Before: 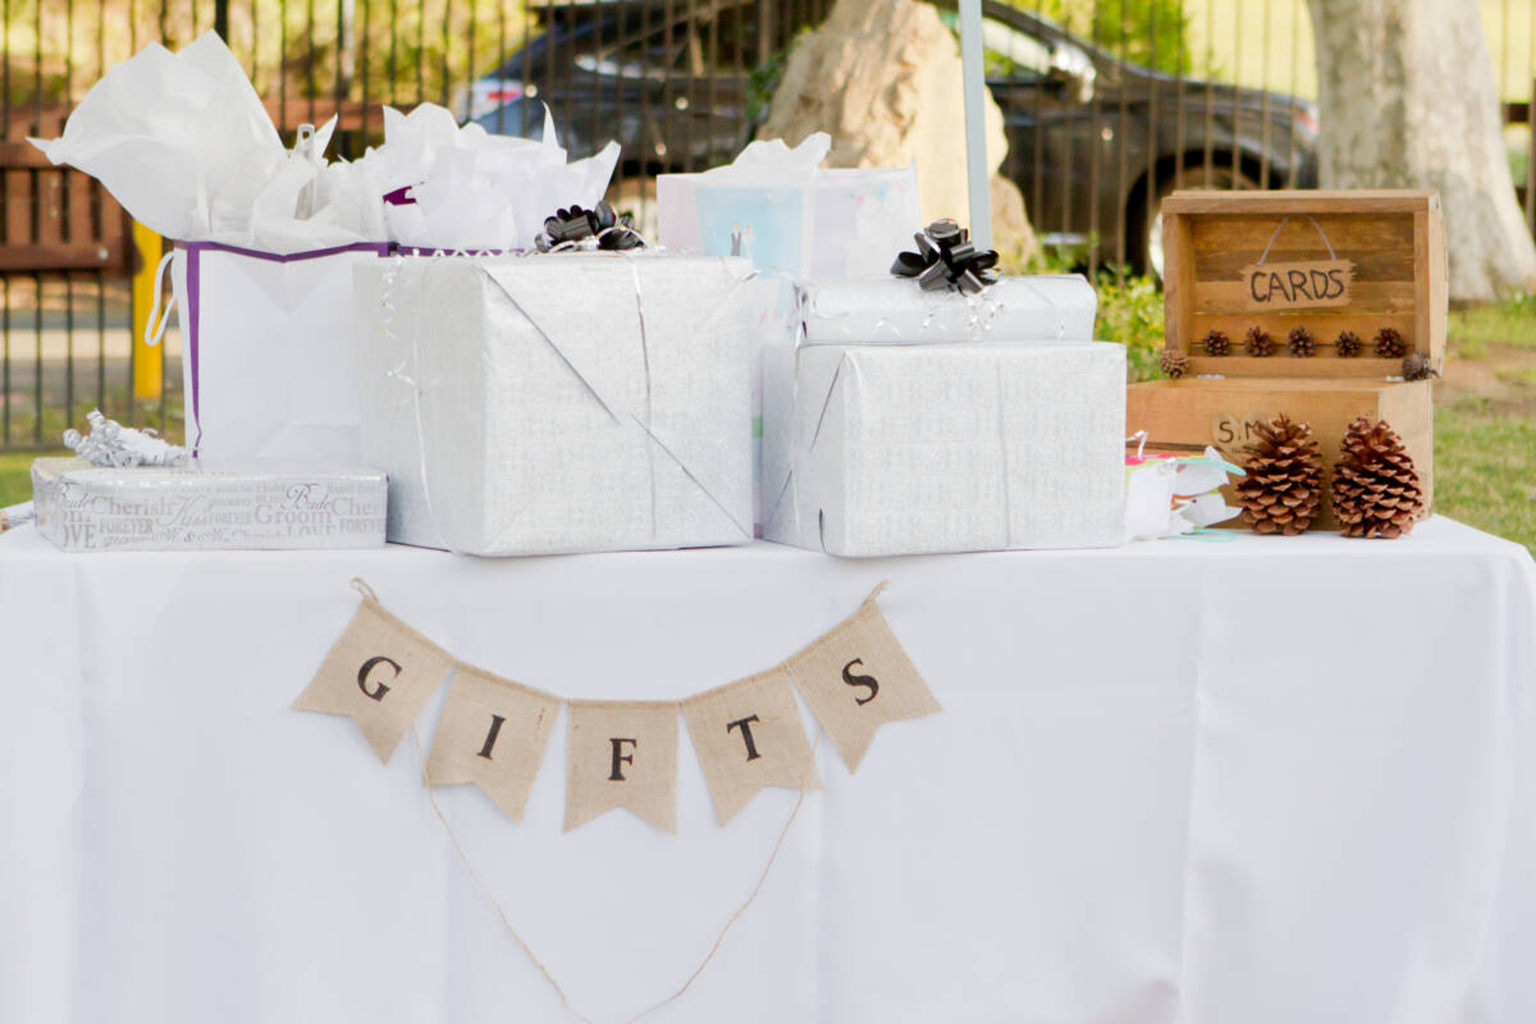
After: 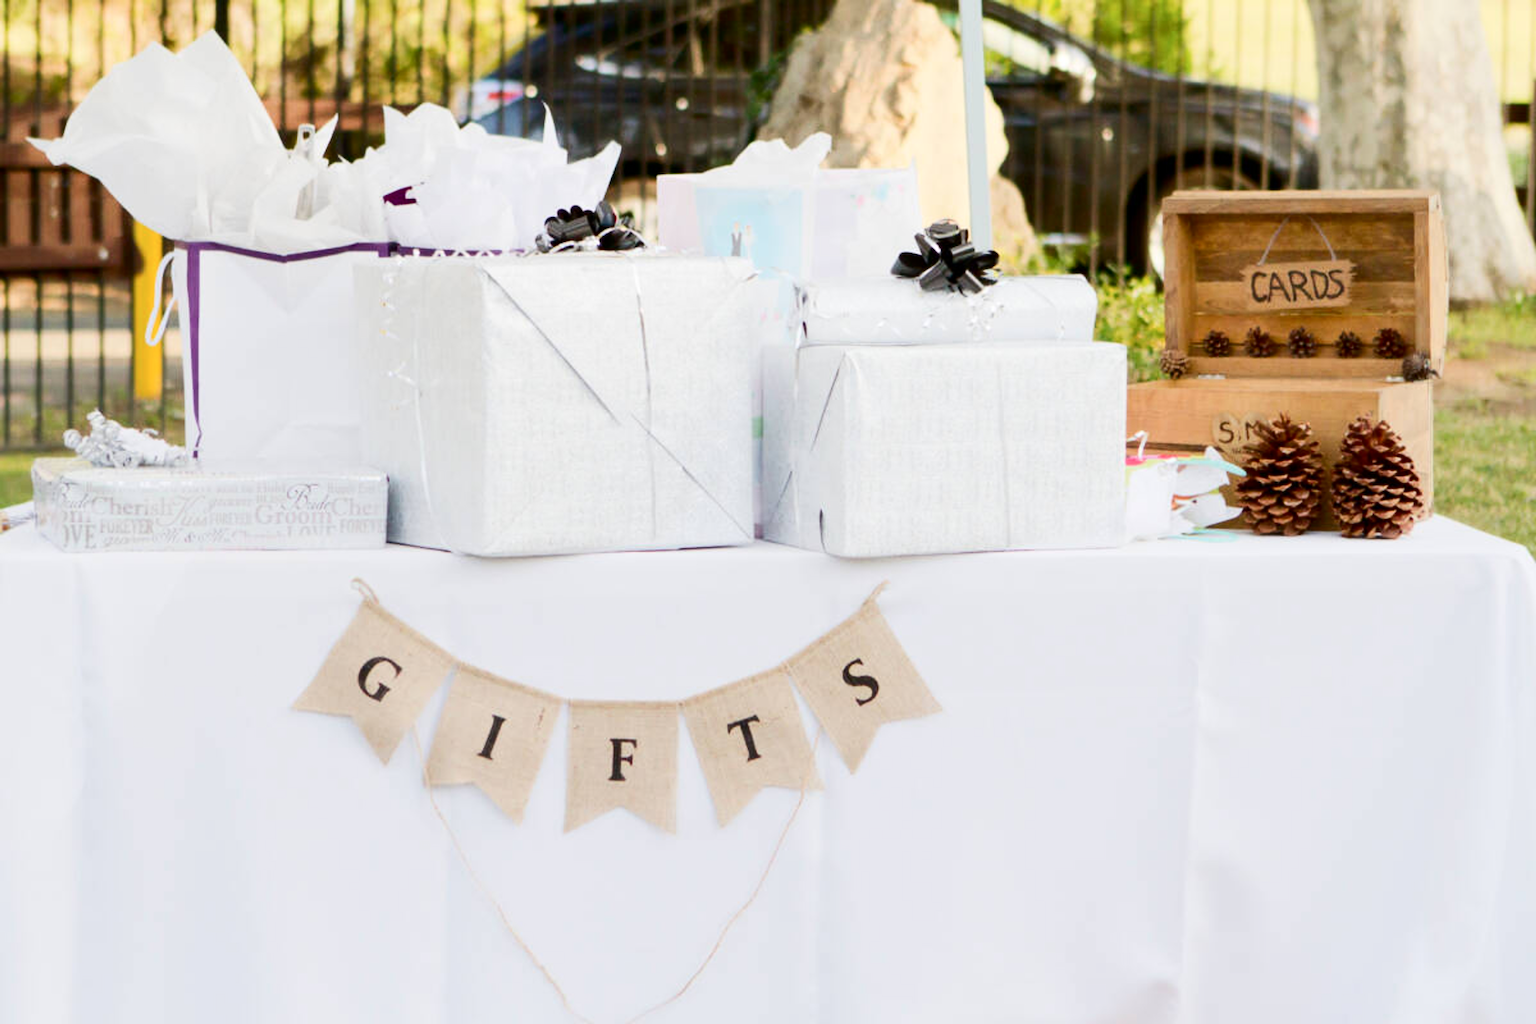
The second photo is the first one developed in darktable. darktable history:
contrast brightness saturation: contrast 0.222
